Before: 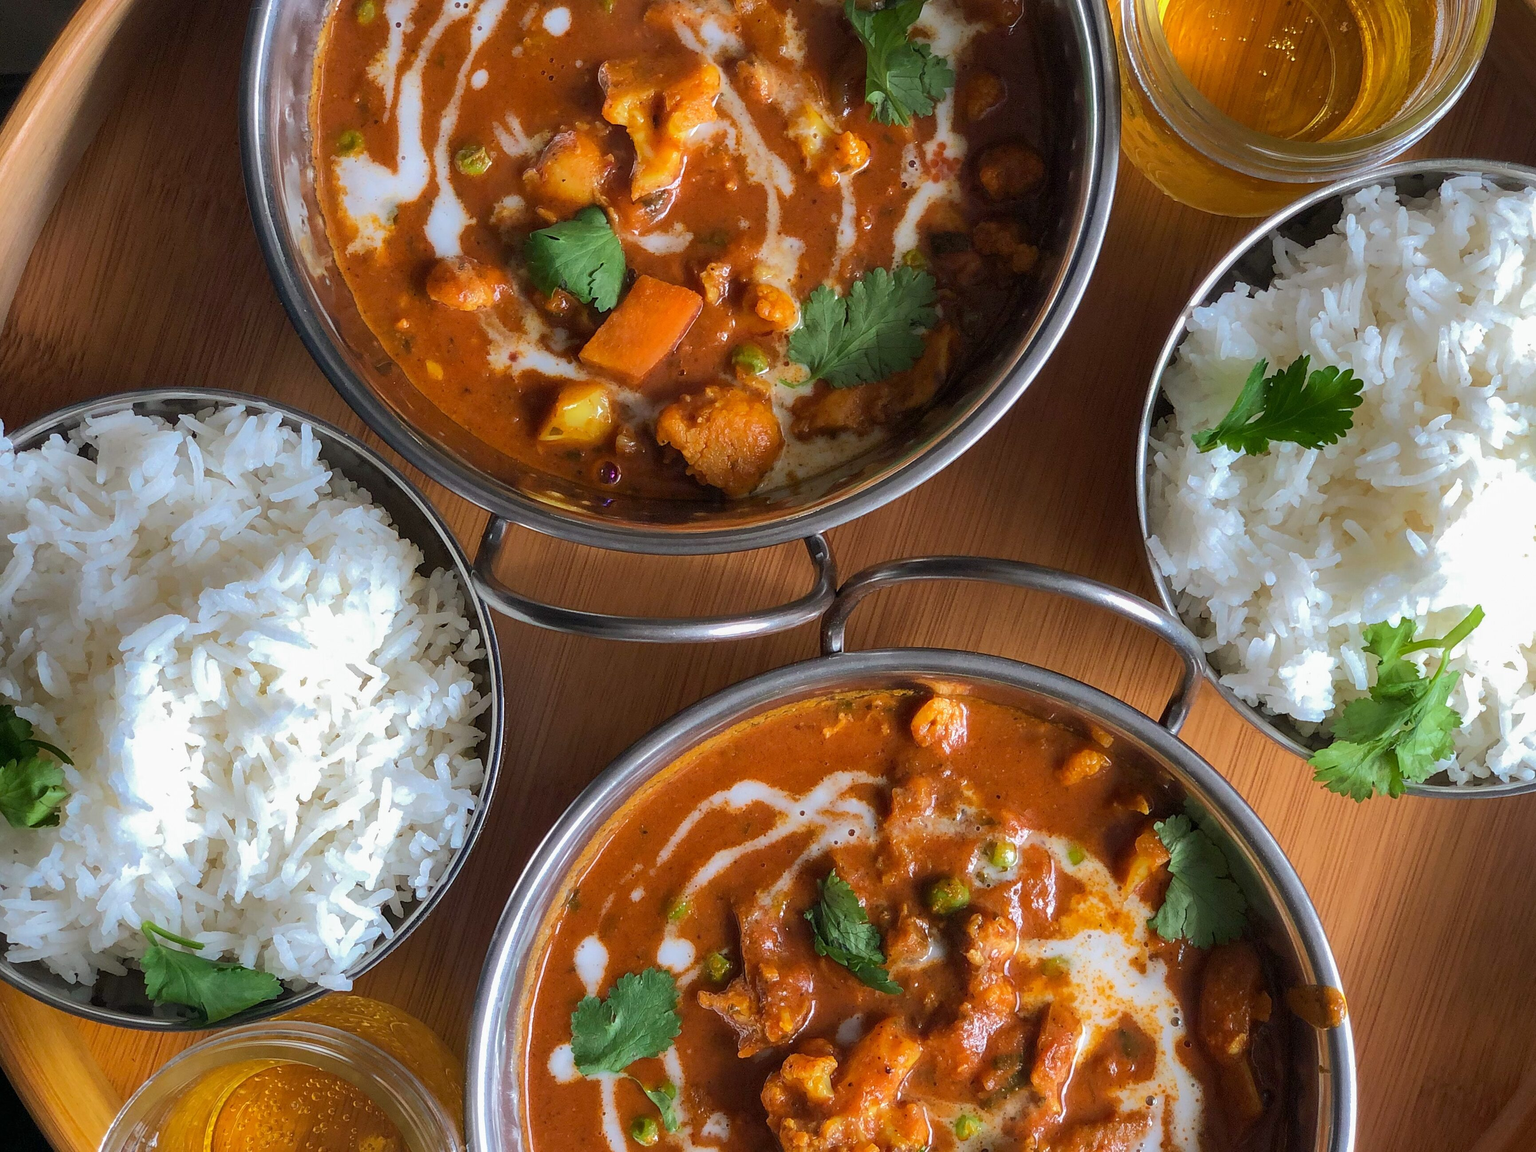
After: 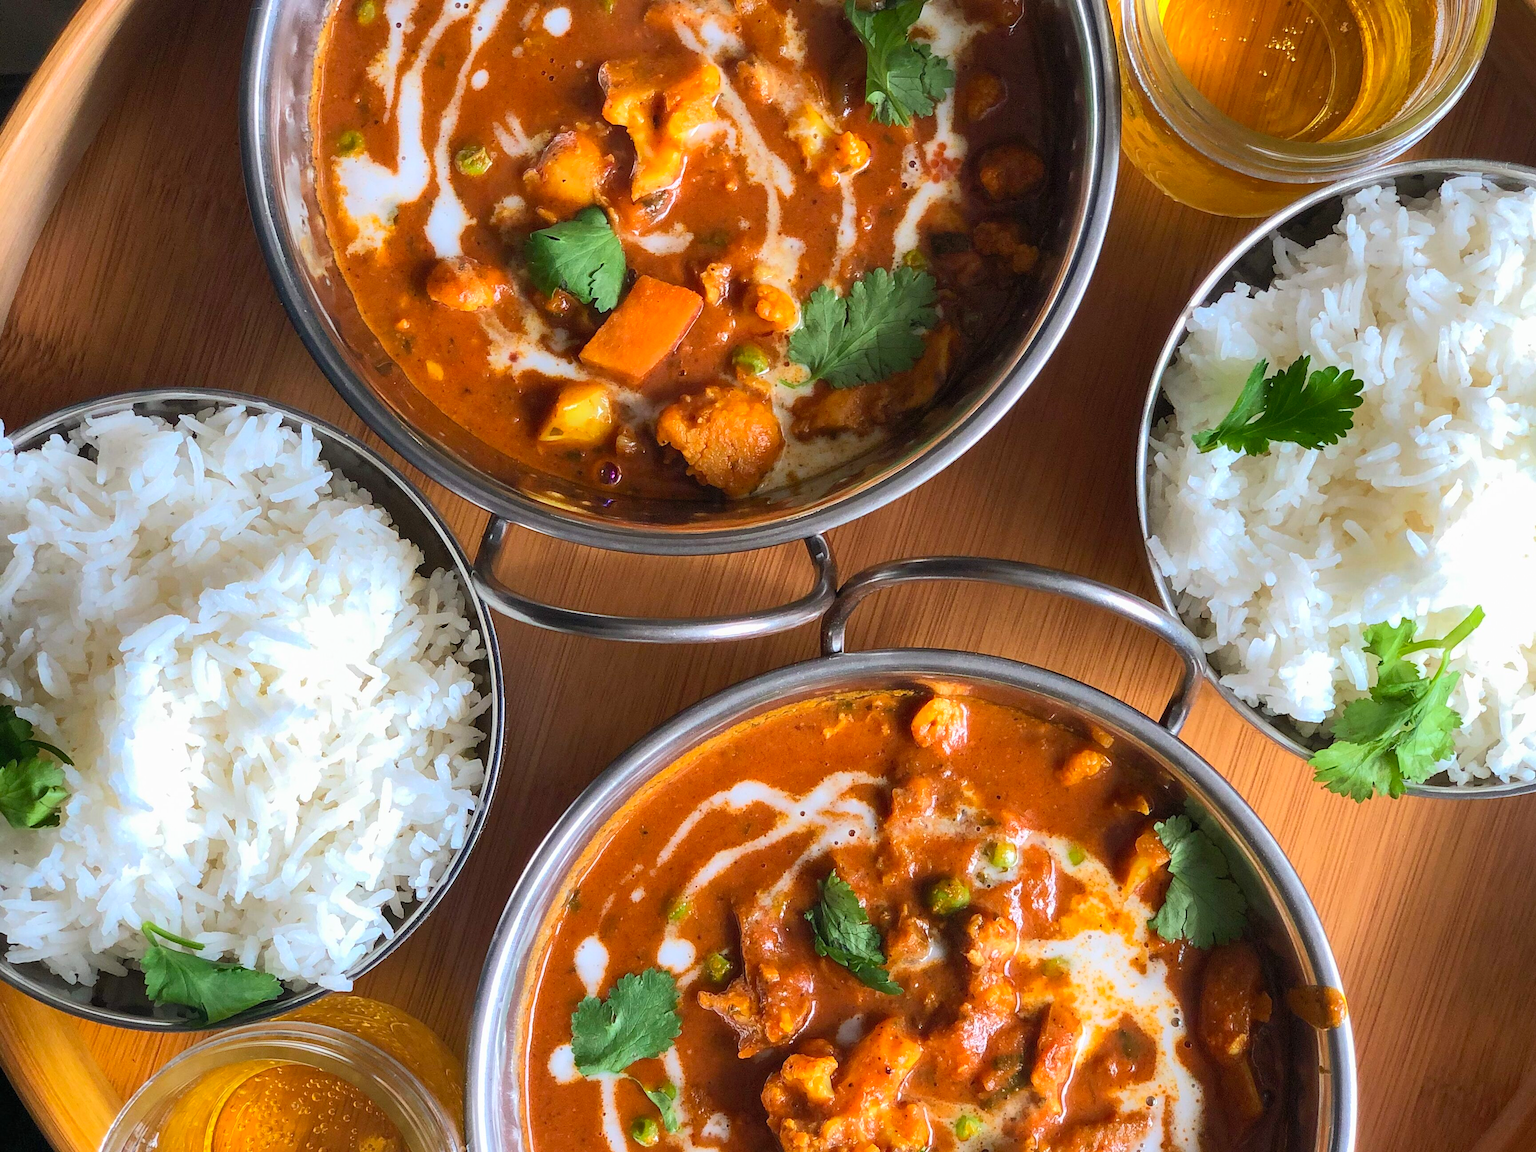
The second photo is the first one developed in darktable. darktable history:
contrast brightness saturation: contrast 0.202, brightness 0.165, saturation 0.217
